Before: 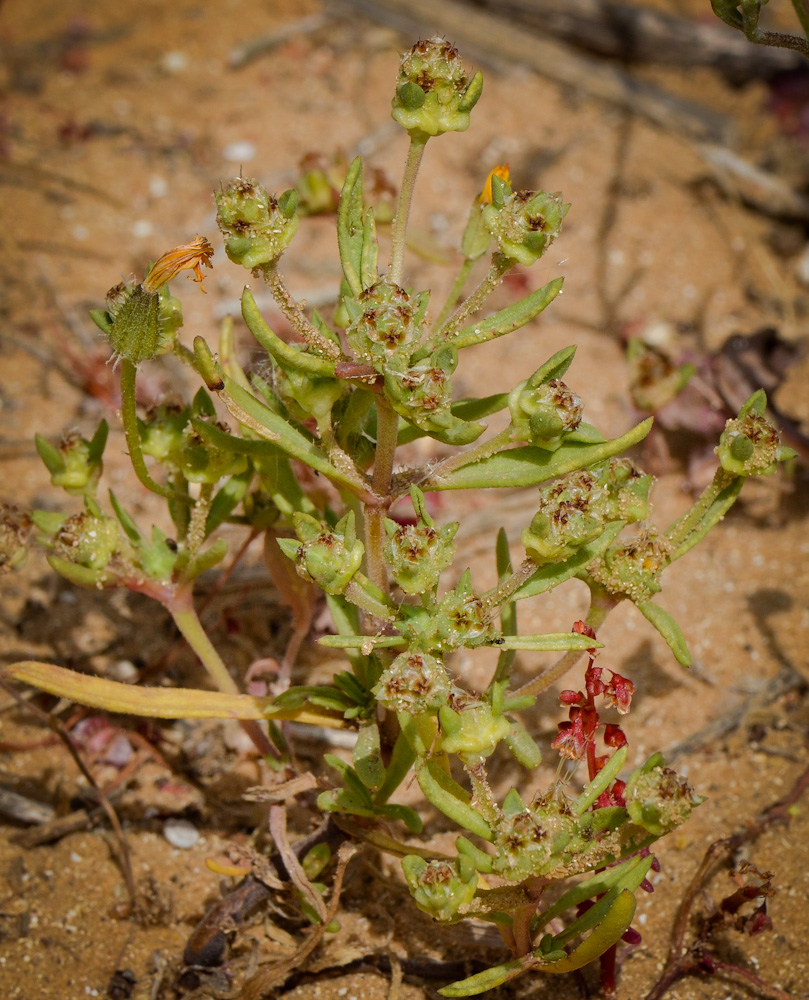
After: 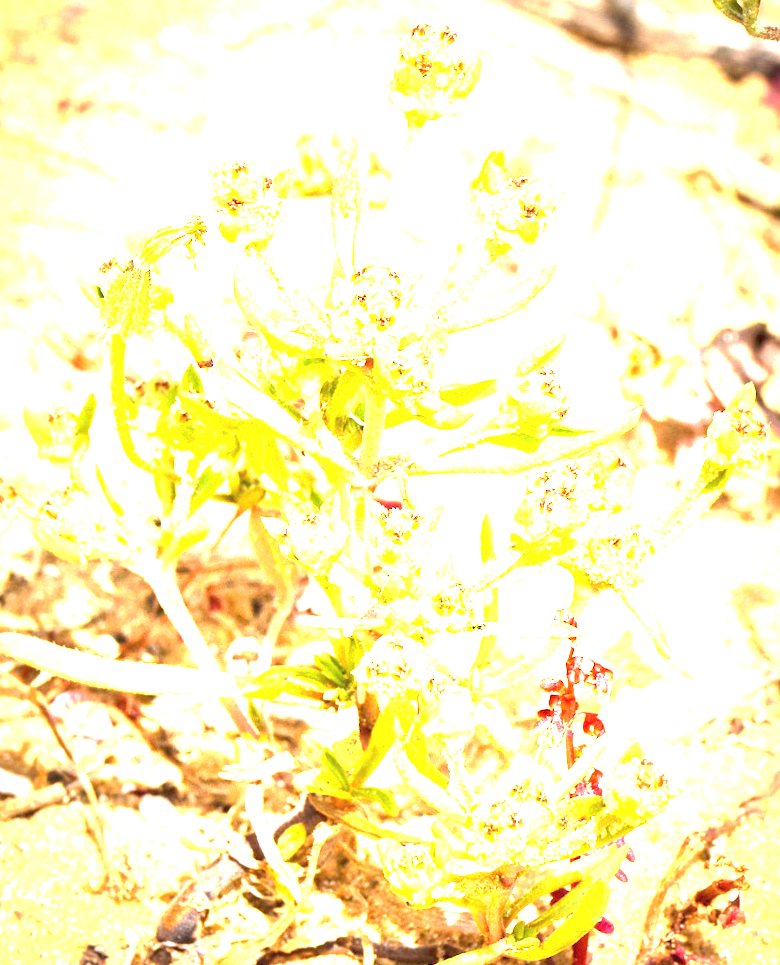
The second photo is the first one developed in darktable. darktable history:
crop and rotate: angle -1.69°
exposure: black level correction 0, exposure 4 EV, compensate exposure bias true, compensate highlight preservation false
